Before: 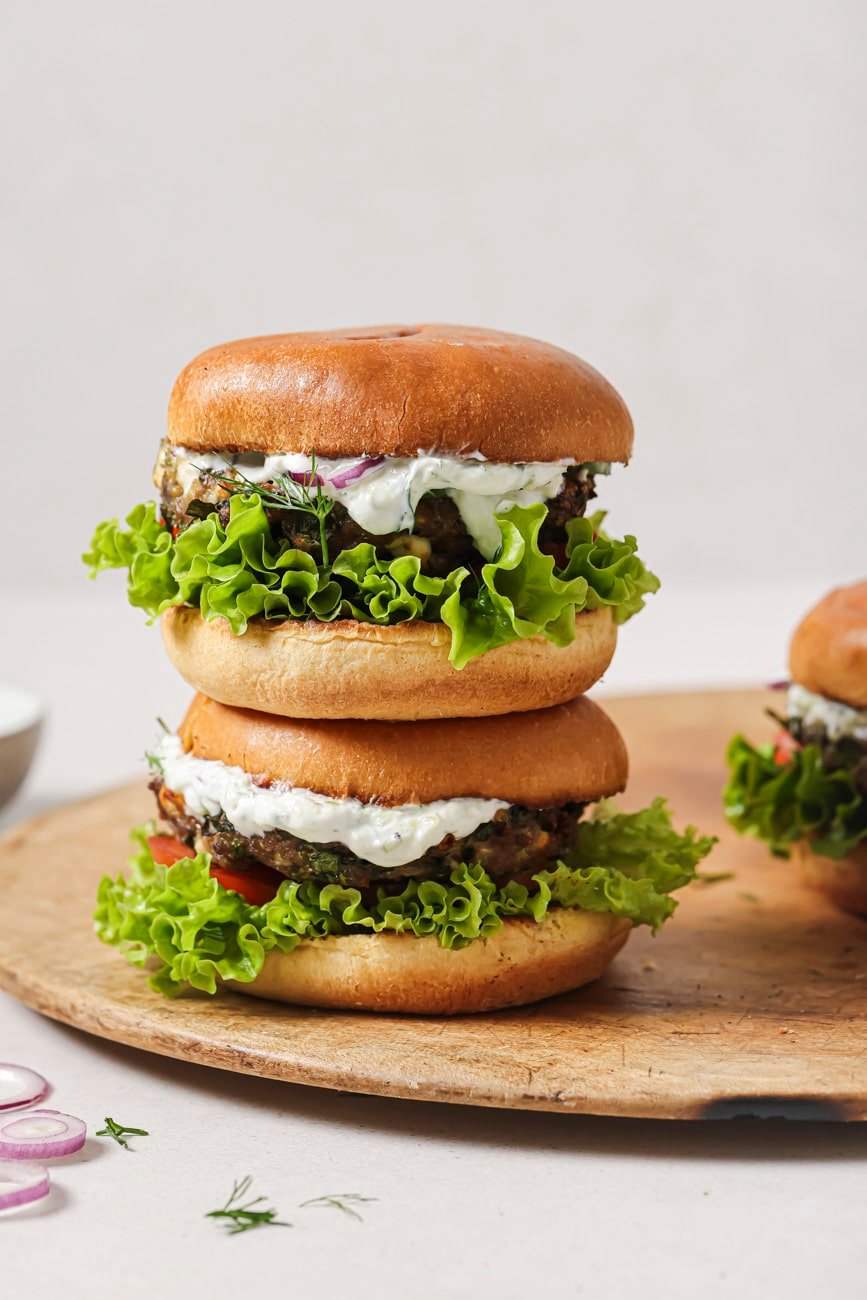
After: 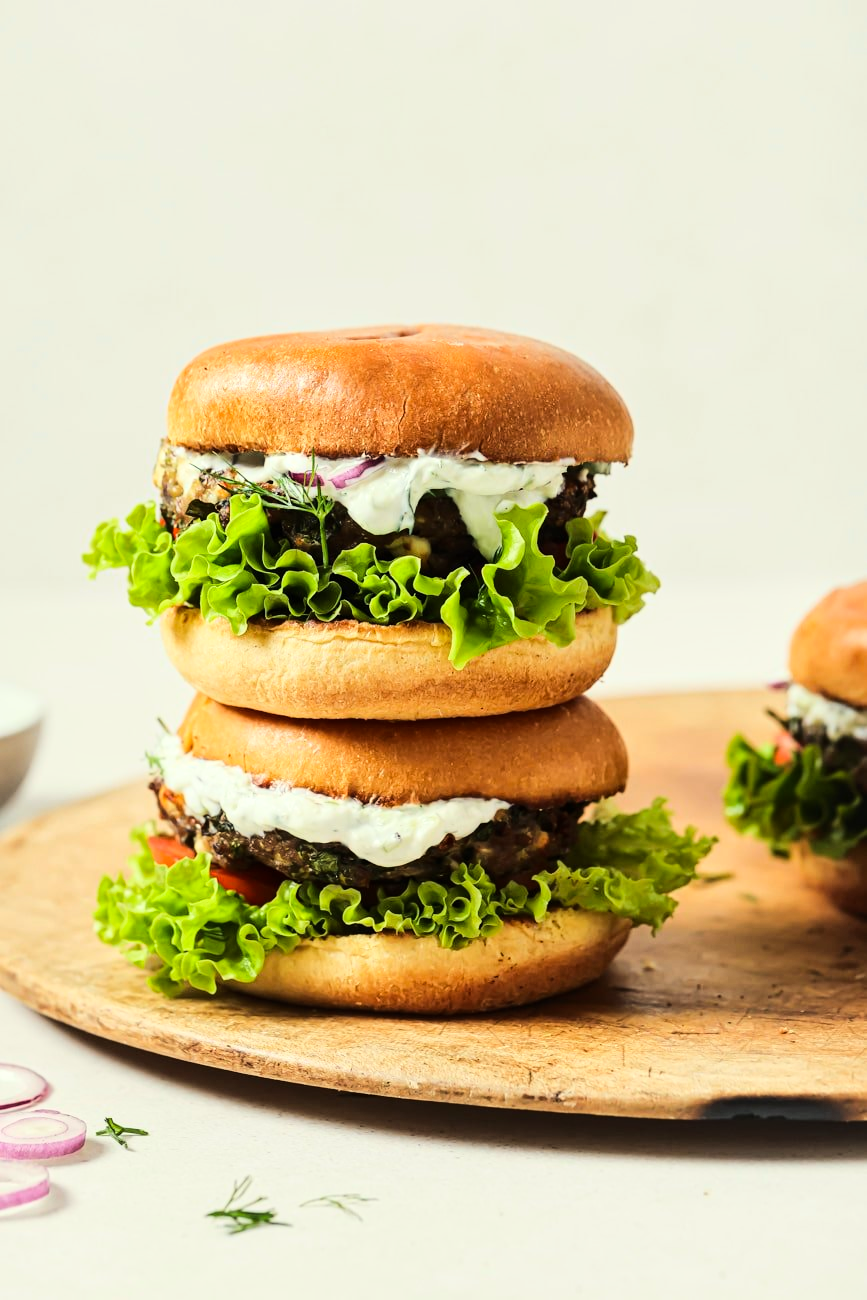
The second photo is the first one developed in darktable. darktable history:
tone equalizer: -8 EV 0.098 EV
local contrast: mode bilateral grid, contrast 10, coarseness 24, detail 115%, midtone range 0.2
base curve: curves: ch0 [(0, 0) (0.036, 0.025) (0.121, 0.166) (0.206, 0.329) (0.605, 0.79) (1, 1)]
color correction: highlights a* -4.45, highlights b* 6.73
